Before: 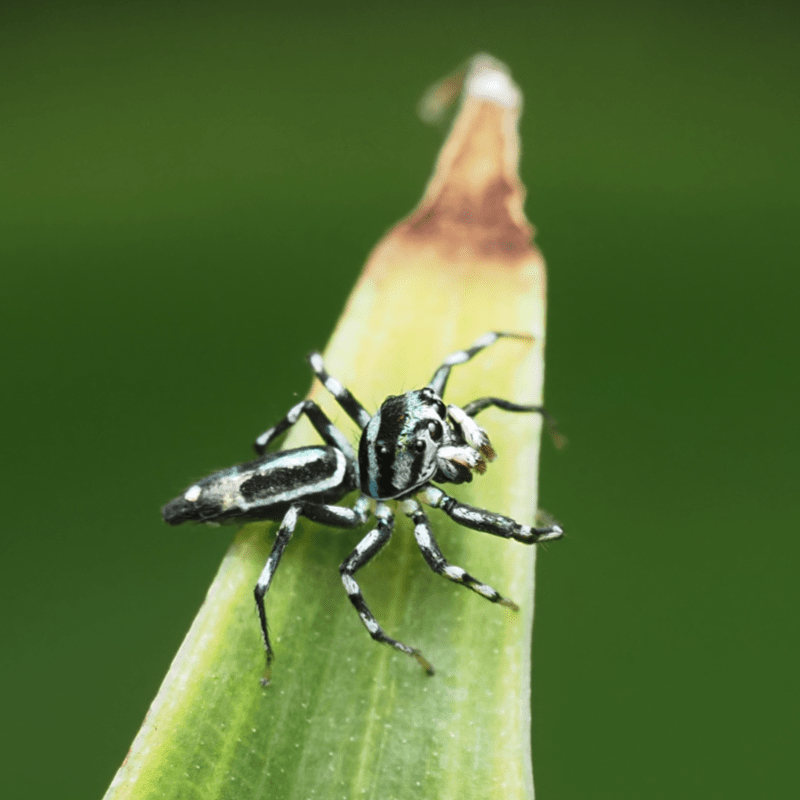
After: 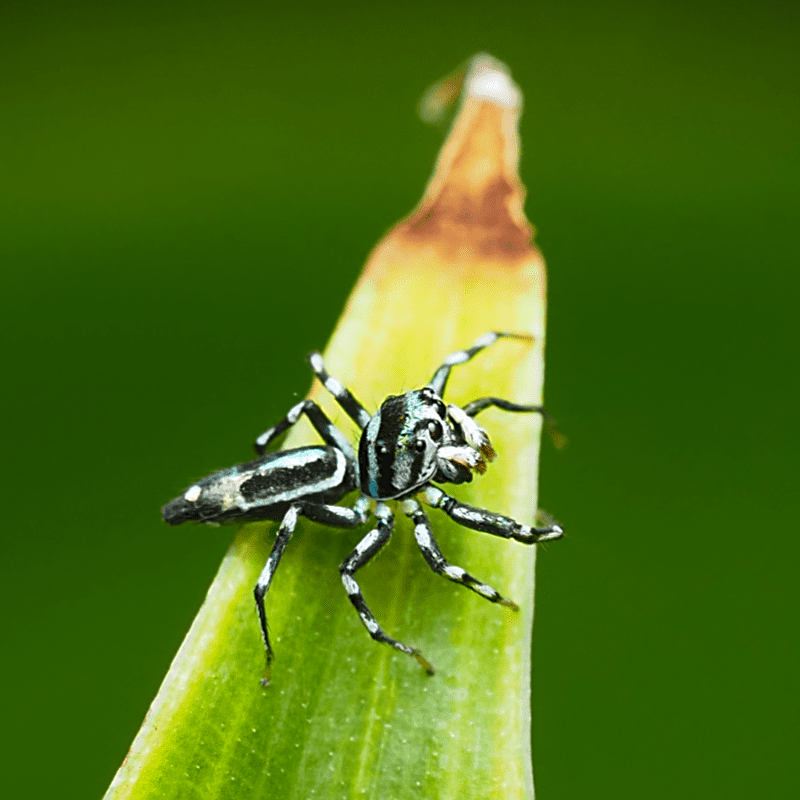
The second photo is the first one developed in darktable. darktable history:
sharpen: on, module defaults
color balance rgb: linear chroma grading › global chroma 15%, perceptual saturation grading › global saturation 30%
